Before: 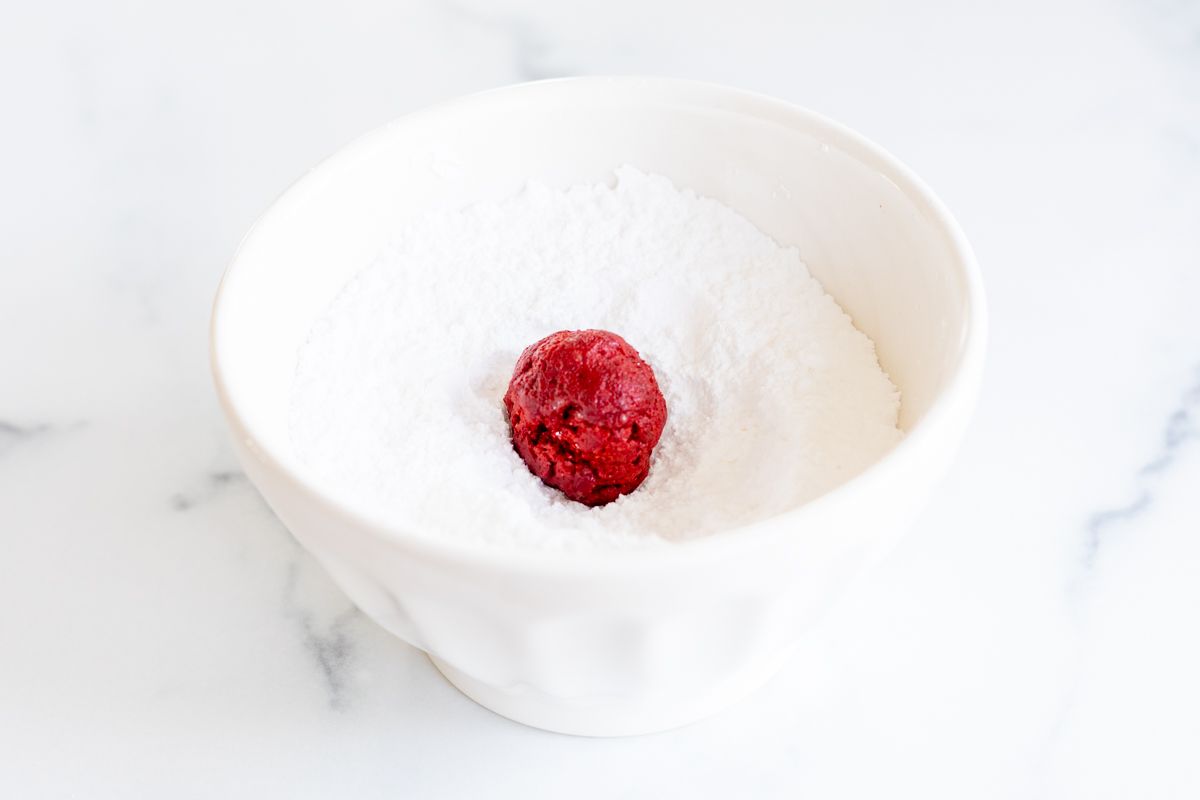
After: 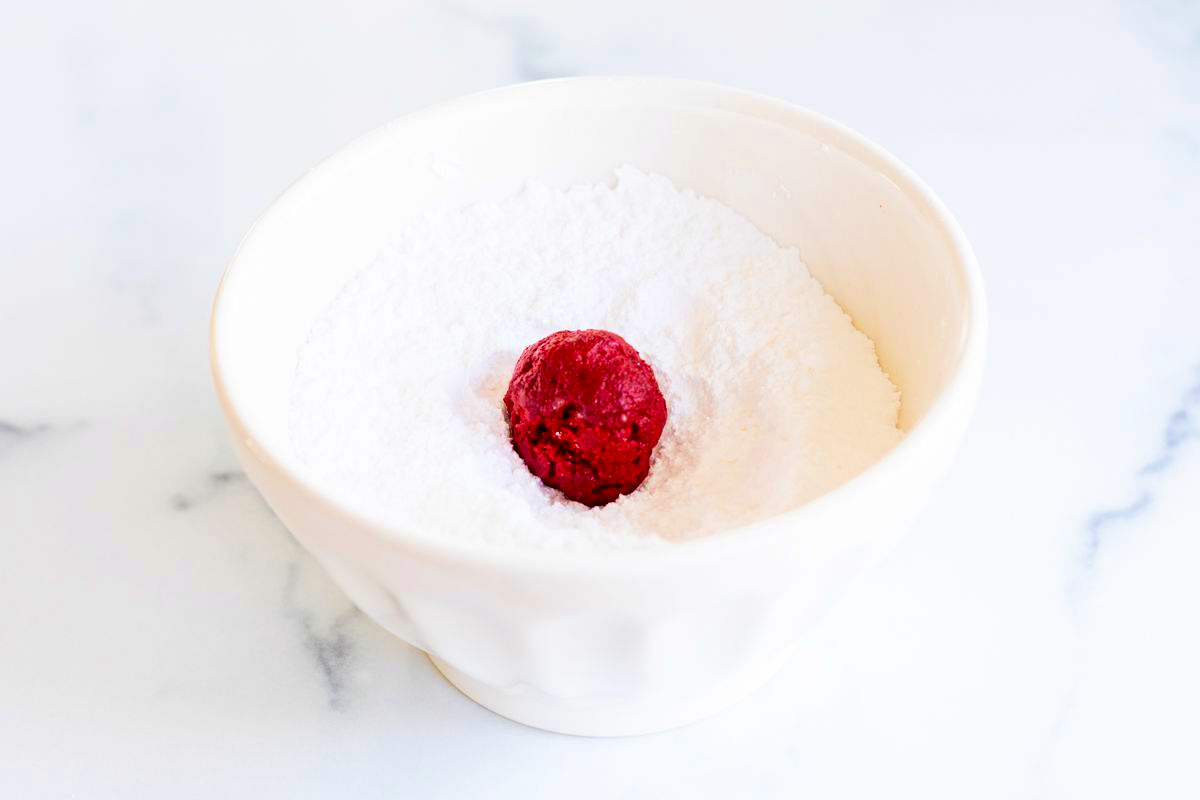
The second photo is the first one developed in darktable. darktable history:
contrast brightness saturation: contrast 0.118, brightness -0.116, saturation 0.204
velvia: strength 67.44%, mid-tones bias 0.965
